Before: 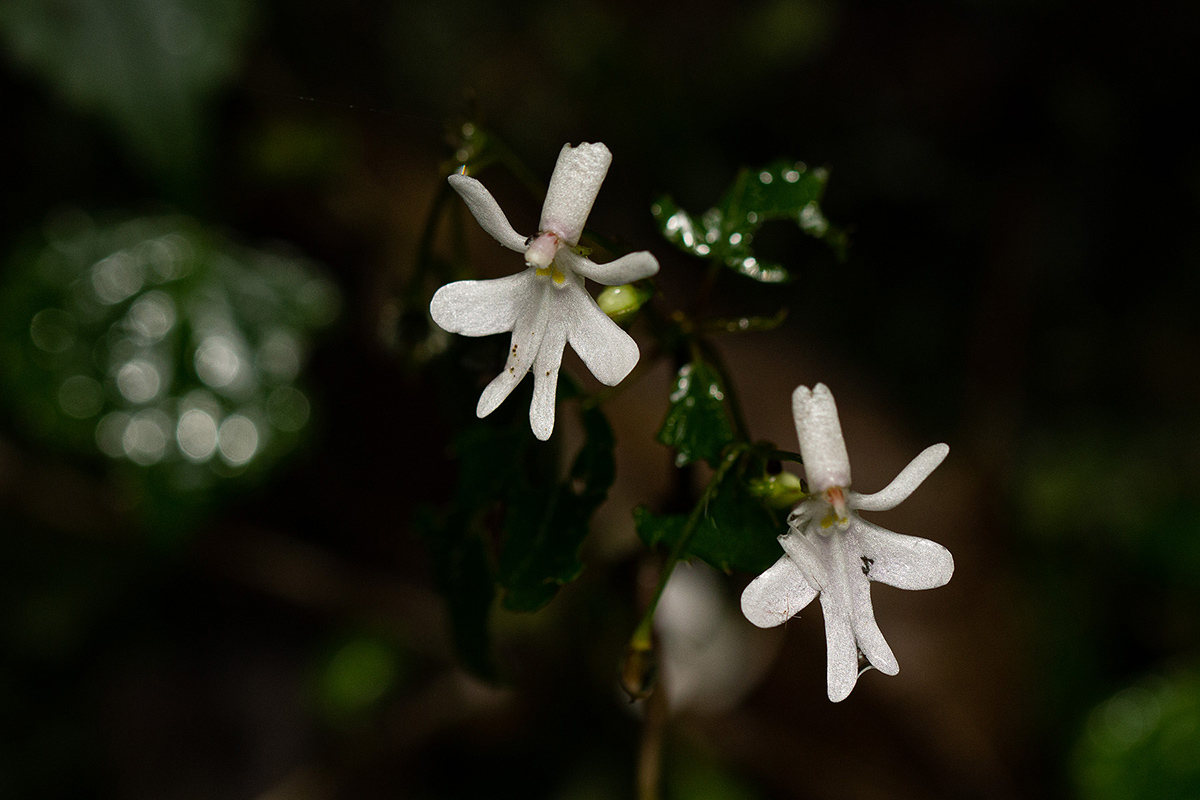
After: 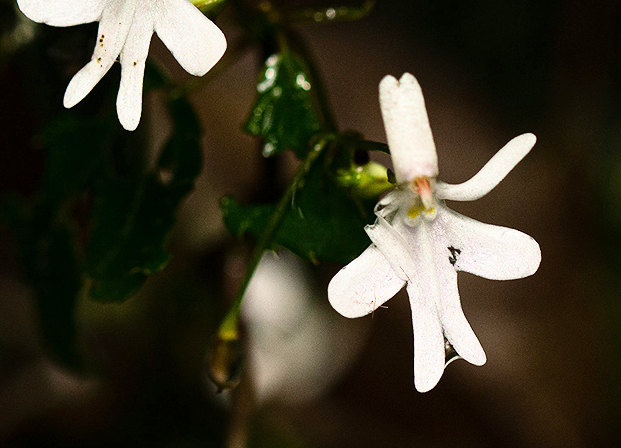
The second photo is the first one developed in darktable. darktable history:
crop: left 34.479%, top 38.822%, right 13.718%, bottom 5.172%
base curve: curves: ch0 [(0, 0) (0.018, 0.026) (0.143, 0.37) (0.33, 0.731) (0.458, 0.853) (0.735, 0.965) (0.905, 0.986) (1, 1)]
